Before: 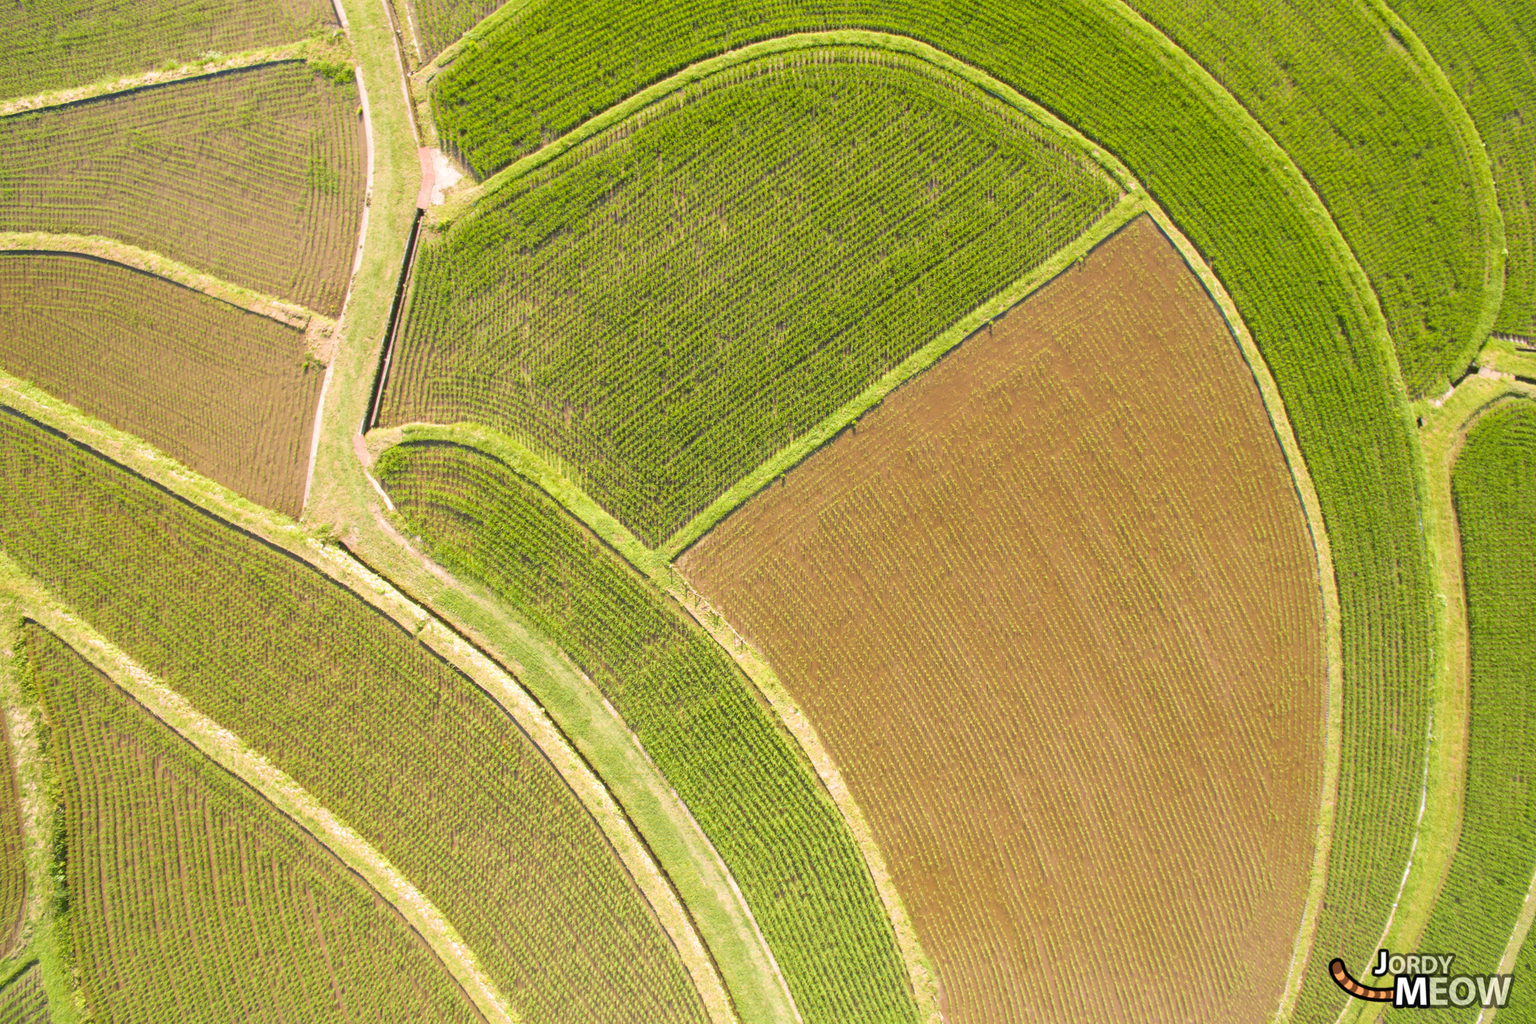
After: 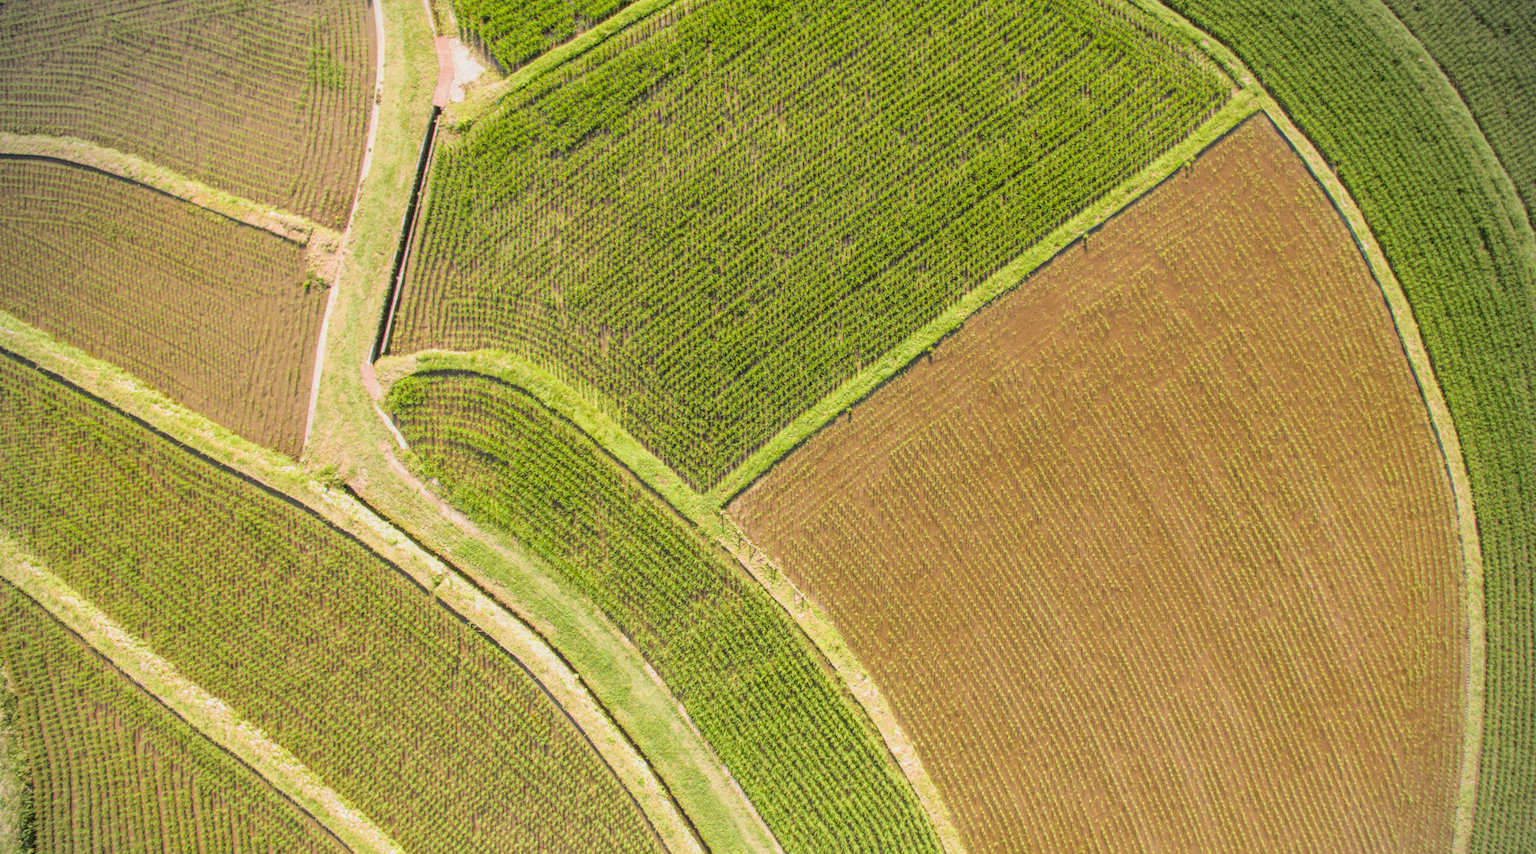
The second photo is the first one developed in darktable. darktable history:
filmic rgb: black relative exposure -8.03 EV, white relative exposure 3.83 EV, hardness 4.28, color science v6 (2022), iterations of high-quality reconstruction 0
local contrast: highlights 95%, shadows 86%, detail 160%, midtone range 0.2
crop and rotate: left 2.343%, top 11.264%, right 9.642%, bottom 15.271%
vignetting: fall-off start 88.33%, fall-off radius 43.61%, center (-0.03, 0.234), width/height ratio 1.158
